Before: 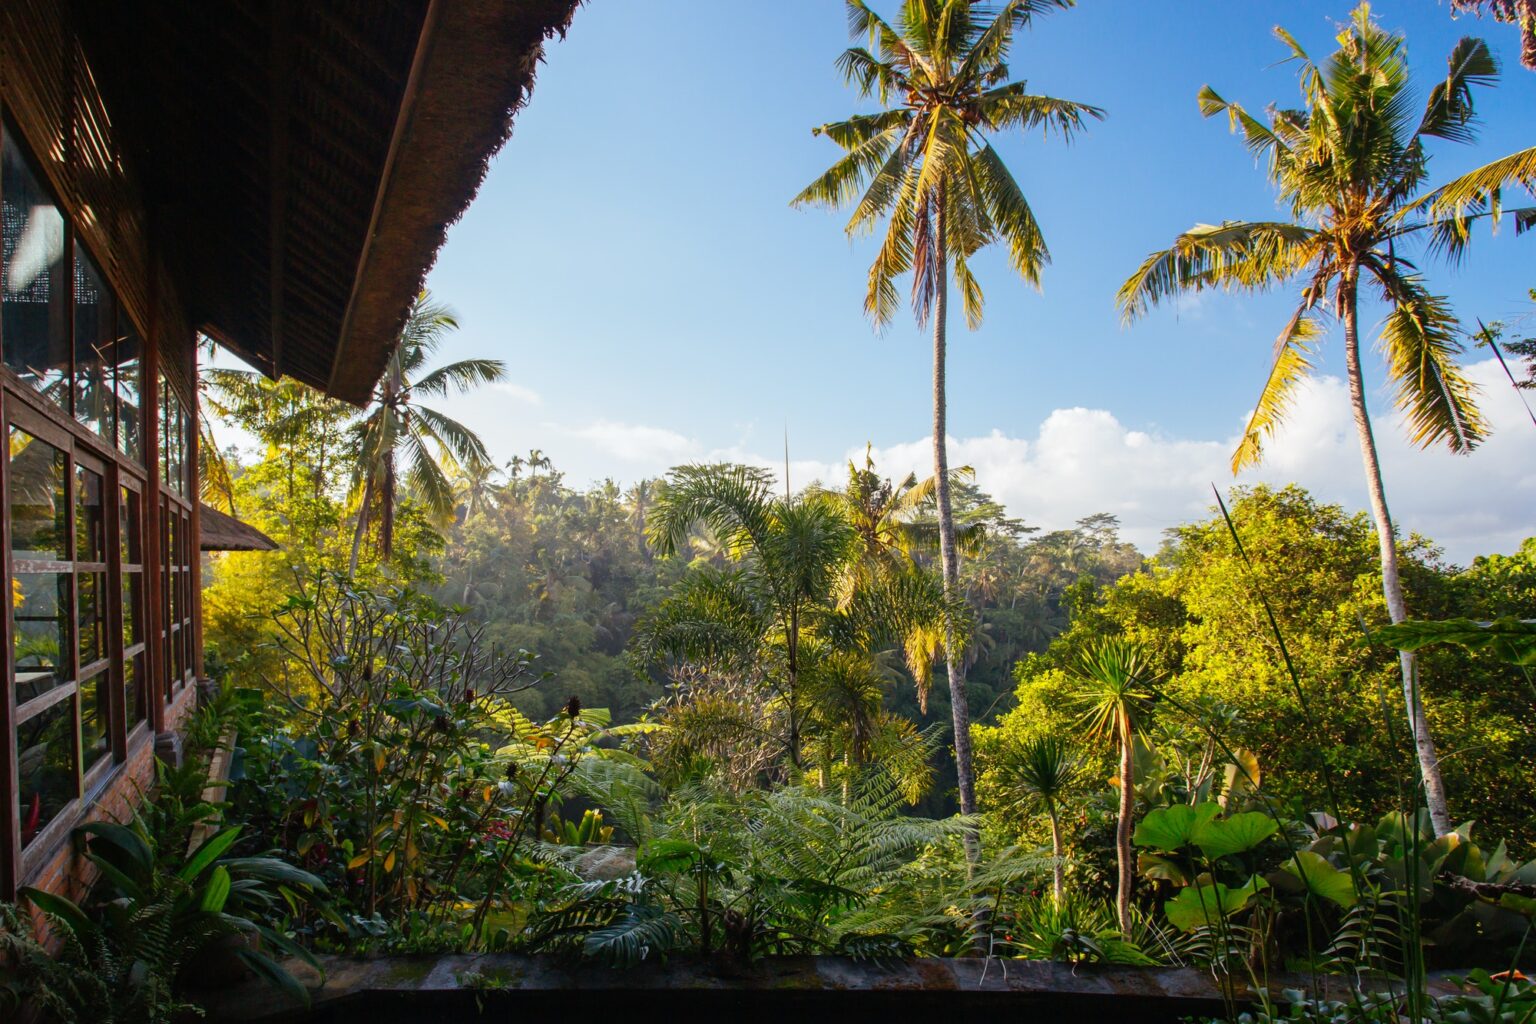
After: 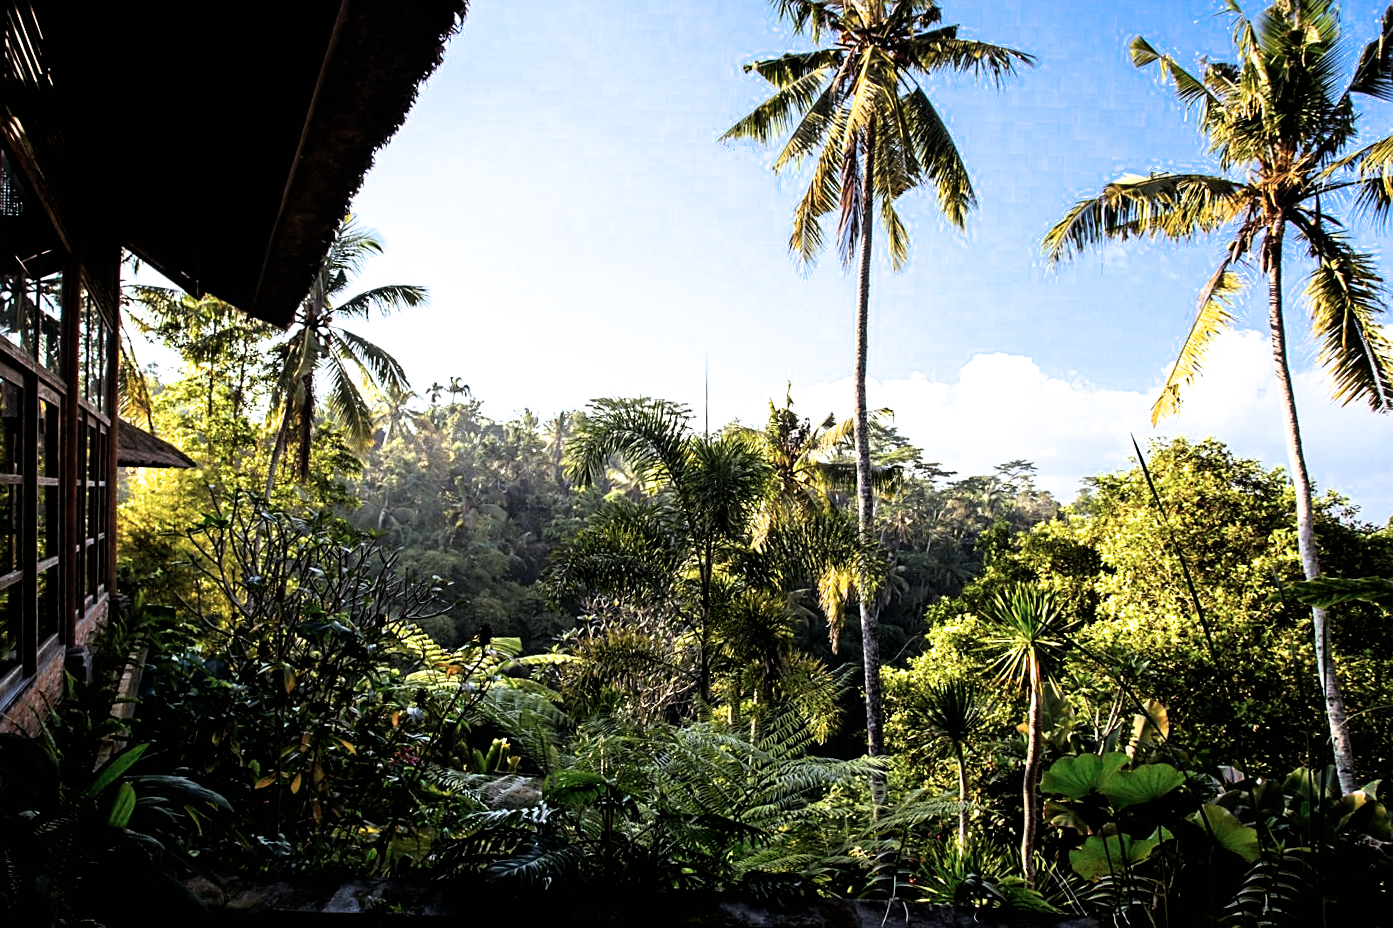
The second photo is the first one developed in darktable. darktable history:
sharpen: on, module defaults
crop and rotate: angle -1.96°, left 3.097%, top 4.154%, right 1.586%, bottom 0.529%
filmic rgb: black relative exposure -8.2 EV, white relative exposure 2.2 EV, threshold 3 EV, hardness 7.11, latitude 85.74%, contrast 1.696, highlights saturation mix -4%, shadows ↔ highlights balance -2.69%, color science v5 (2021), contrast in shadows safe, contrast in highlights safe, enable highlight reconstruction true
white balance: red 0.967, blue 1.049
